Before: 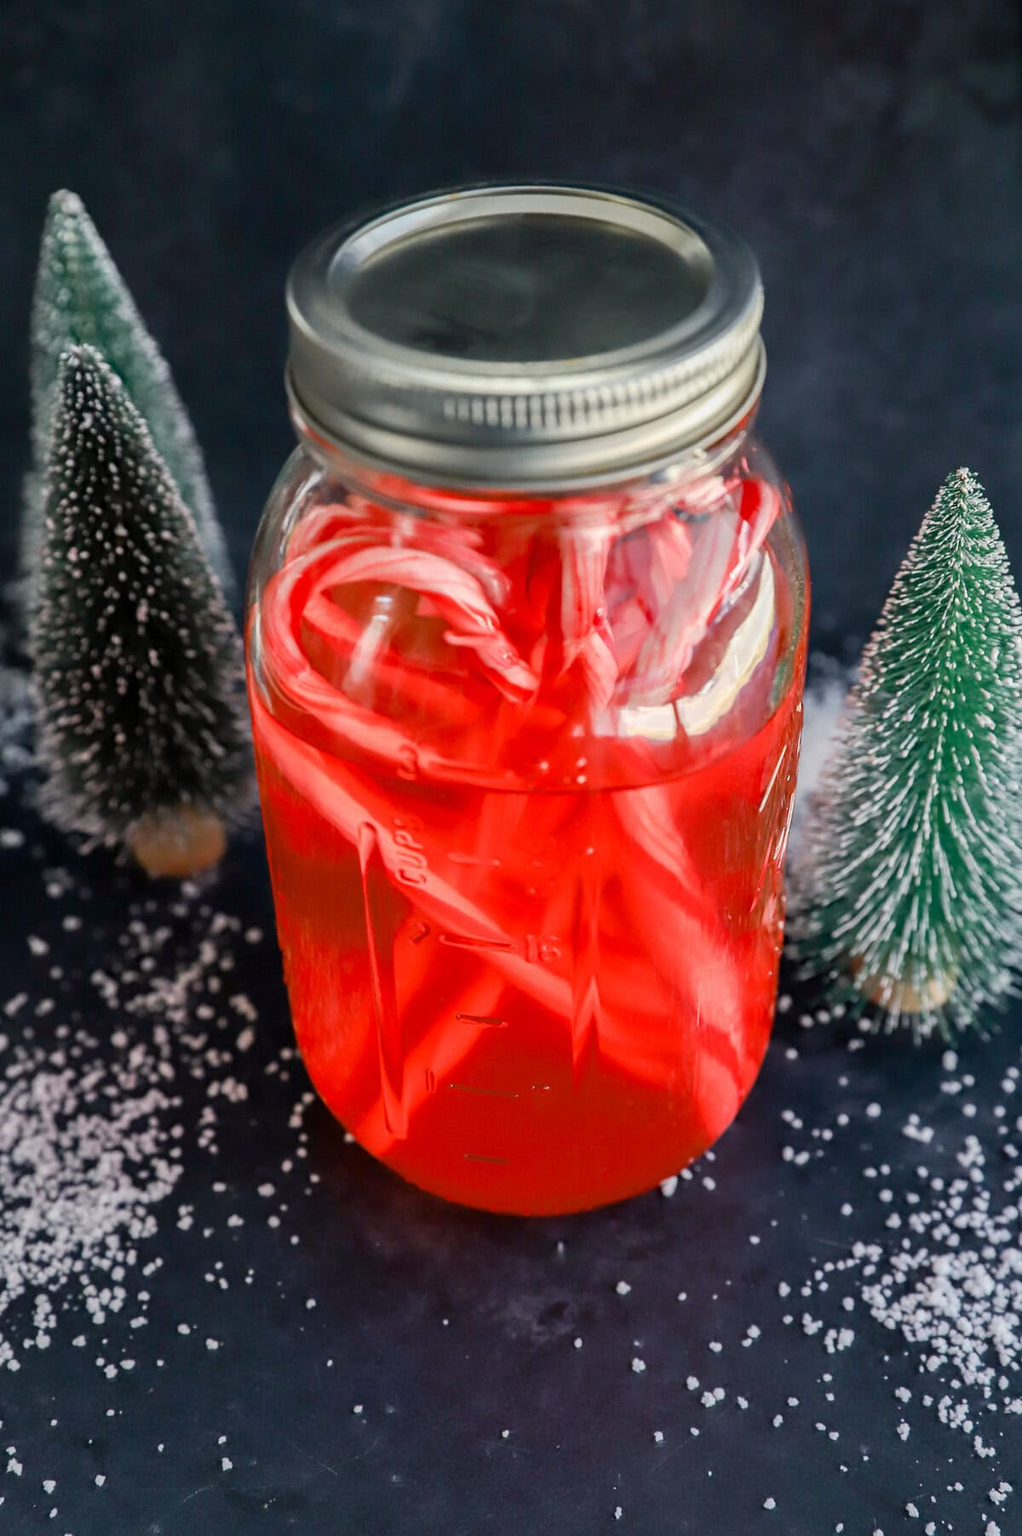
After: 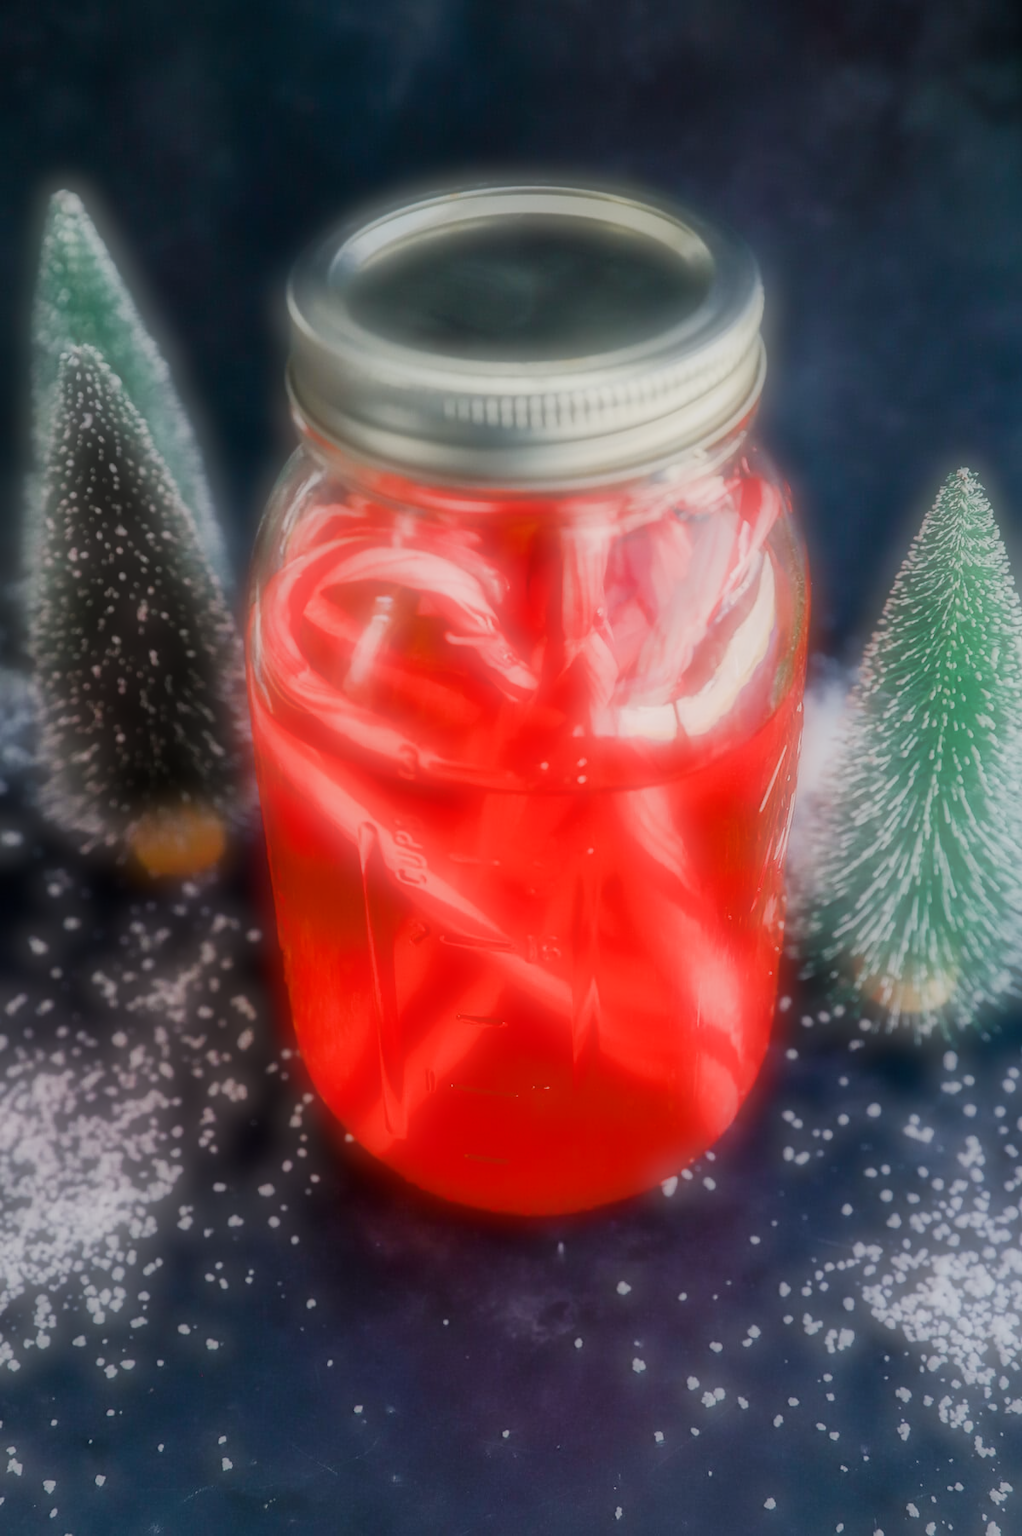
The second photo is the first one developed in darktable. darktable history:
color balance rgb: perceptual saturation grading › global saturation 25%, perceptual saturation grading › highlights -50%, perceptual saturation grading › shadows 30%, perceptual brilliance grading › global brilliance 12%, global vibrance 20%
filmic rgb: black relative exposure -16 EV, white relative exposure 6.92 EV, hardness 4.7
soften: on, module defaults
